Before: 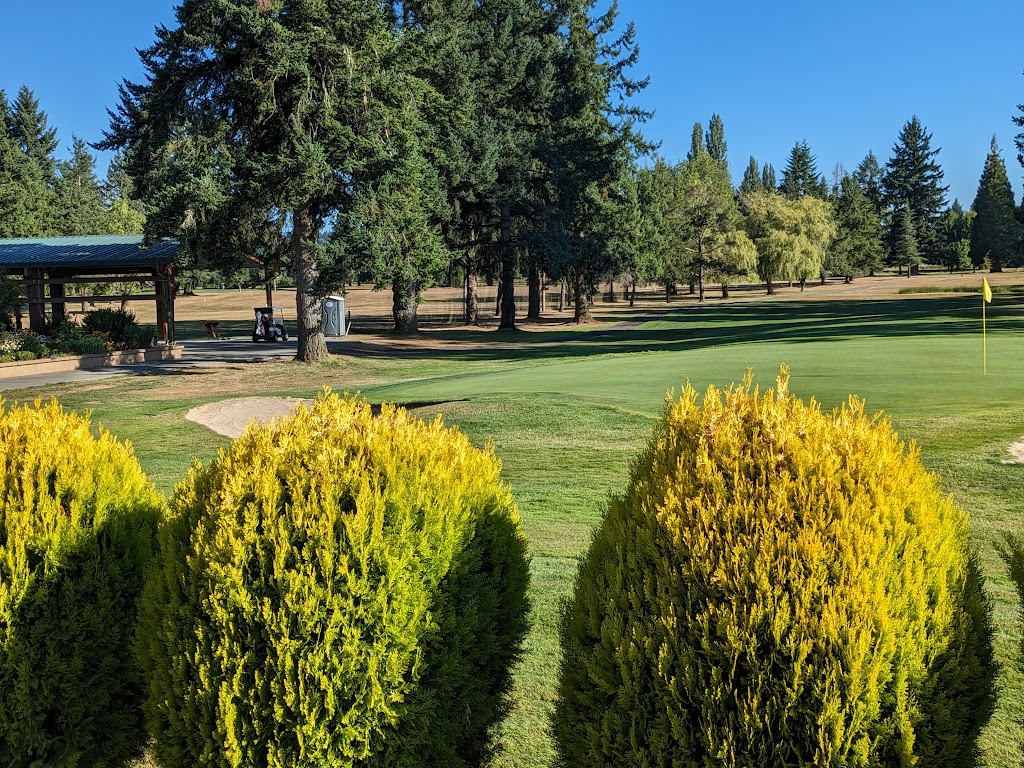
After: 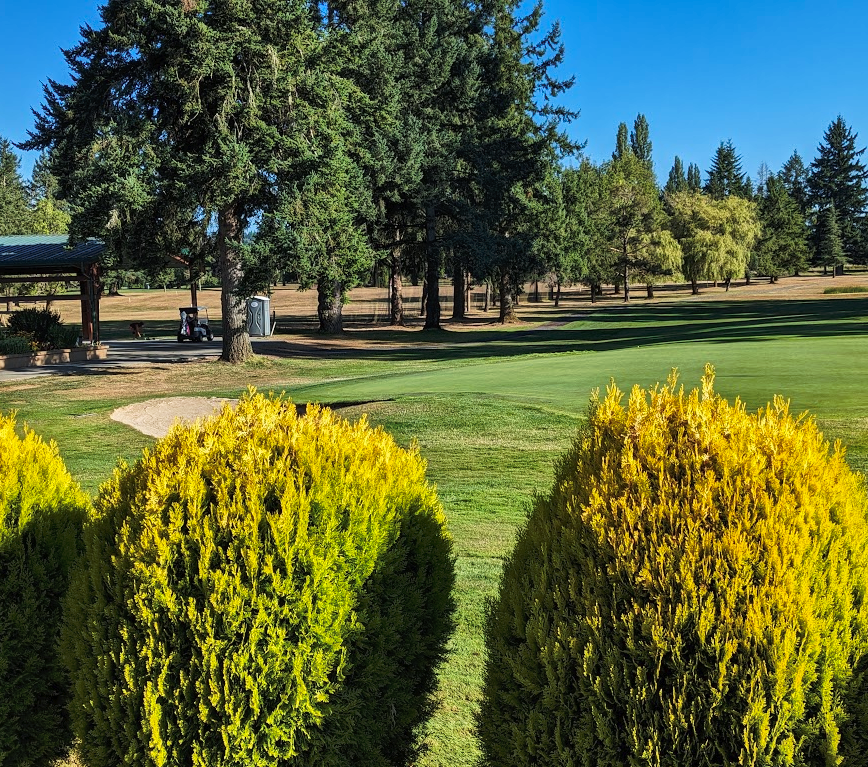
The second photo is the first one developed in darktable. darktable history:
exposure: compensate exposure bias true, compensate highlight preservation false
tone curve: curves: ch0 [(0, 0) (0.003, 0.013) (0.011, 0.02) (0.025, 0.037) (0.044, 0.068) (0.069, 0.108) (0.1, 0.138) (0.136, 0.168) (0.177, 0.203) (0.224, 0.241) (0.277, 0.281) (0.335, 0.328) (0.399, 0.382) (0.468, 0.448) (0.543, 0.519) (0.623, 0.603) (0.709, 0.705) (0.801, 0.808) (0.898, 0.903) (1, 1)], preserve colors none
tone equalizer: on, module defaults
crop: left 7.405%, right 7.795%
base curve: curves: ch0 [(0, 0) (0.073, 0.04) (0.157, 0.139) (0.492, 0.492) (0.758, 0.758) (1, 1)], preserve colors none
shadows and highlights: soften with gaussian
